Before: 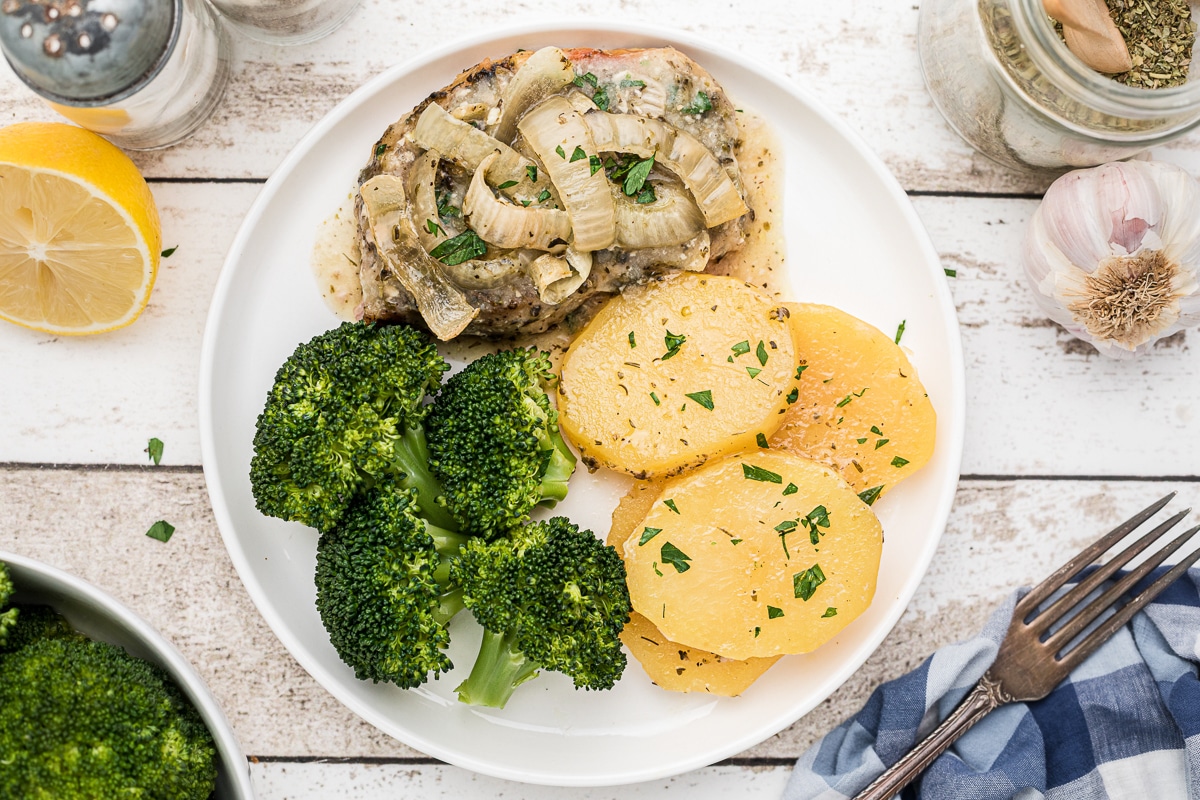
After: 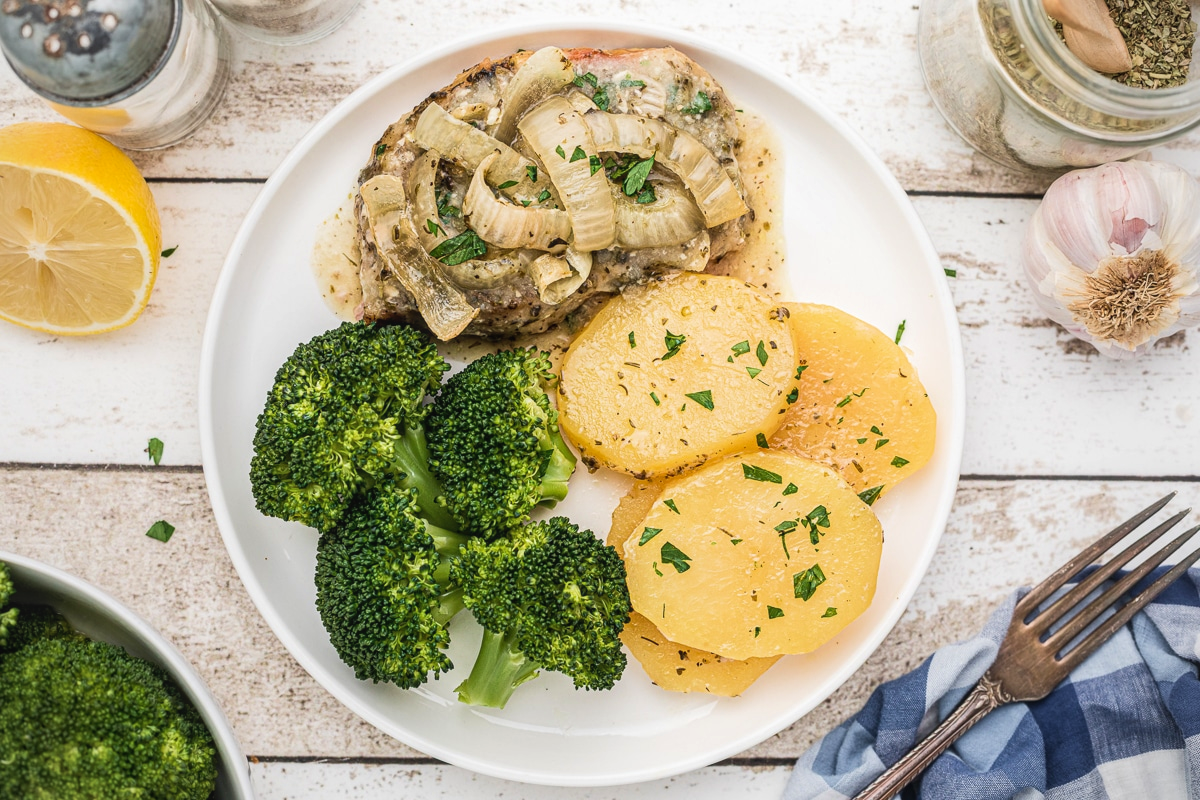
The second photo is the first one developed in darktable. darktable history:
vignetting: fall-off start 99.69%, fall-off radius 71.45%, width/height ratio 1.175
velvia: strength 17.22%
local contrast: detail 109%
